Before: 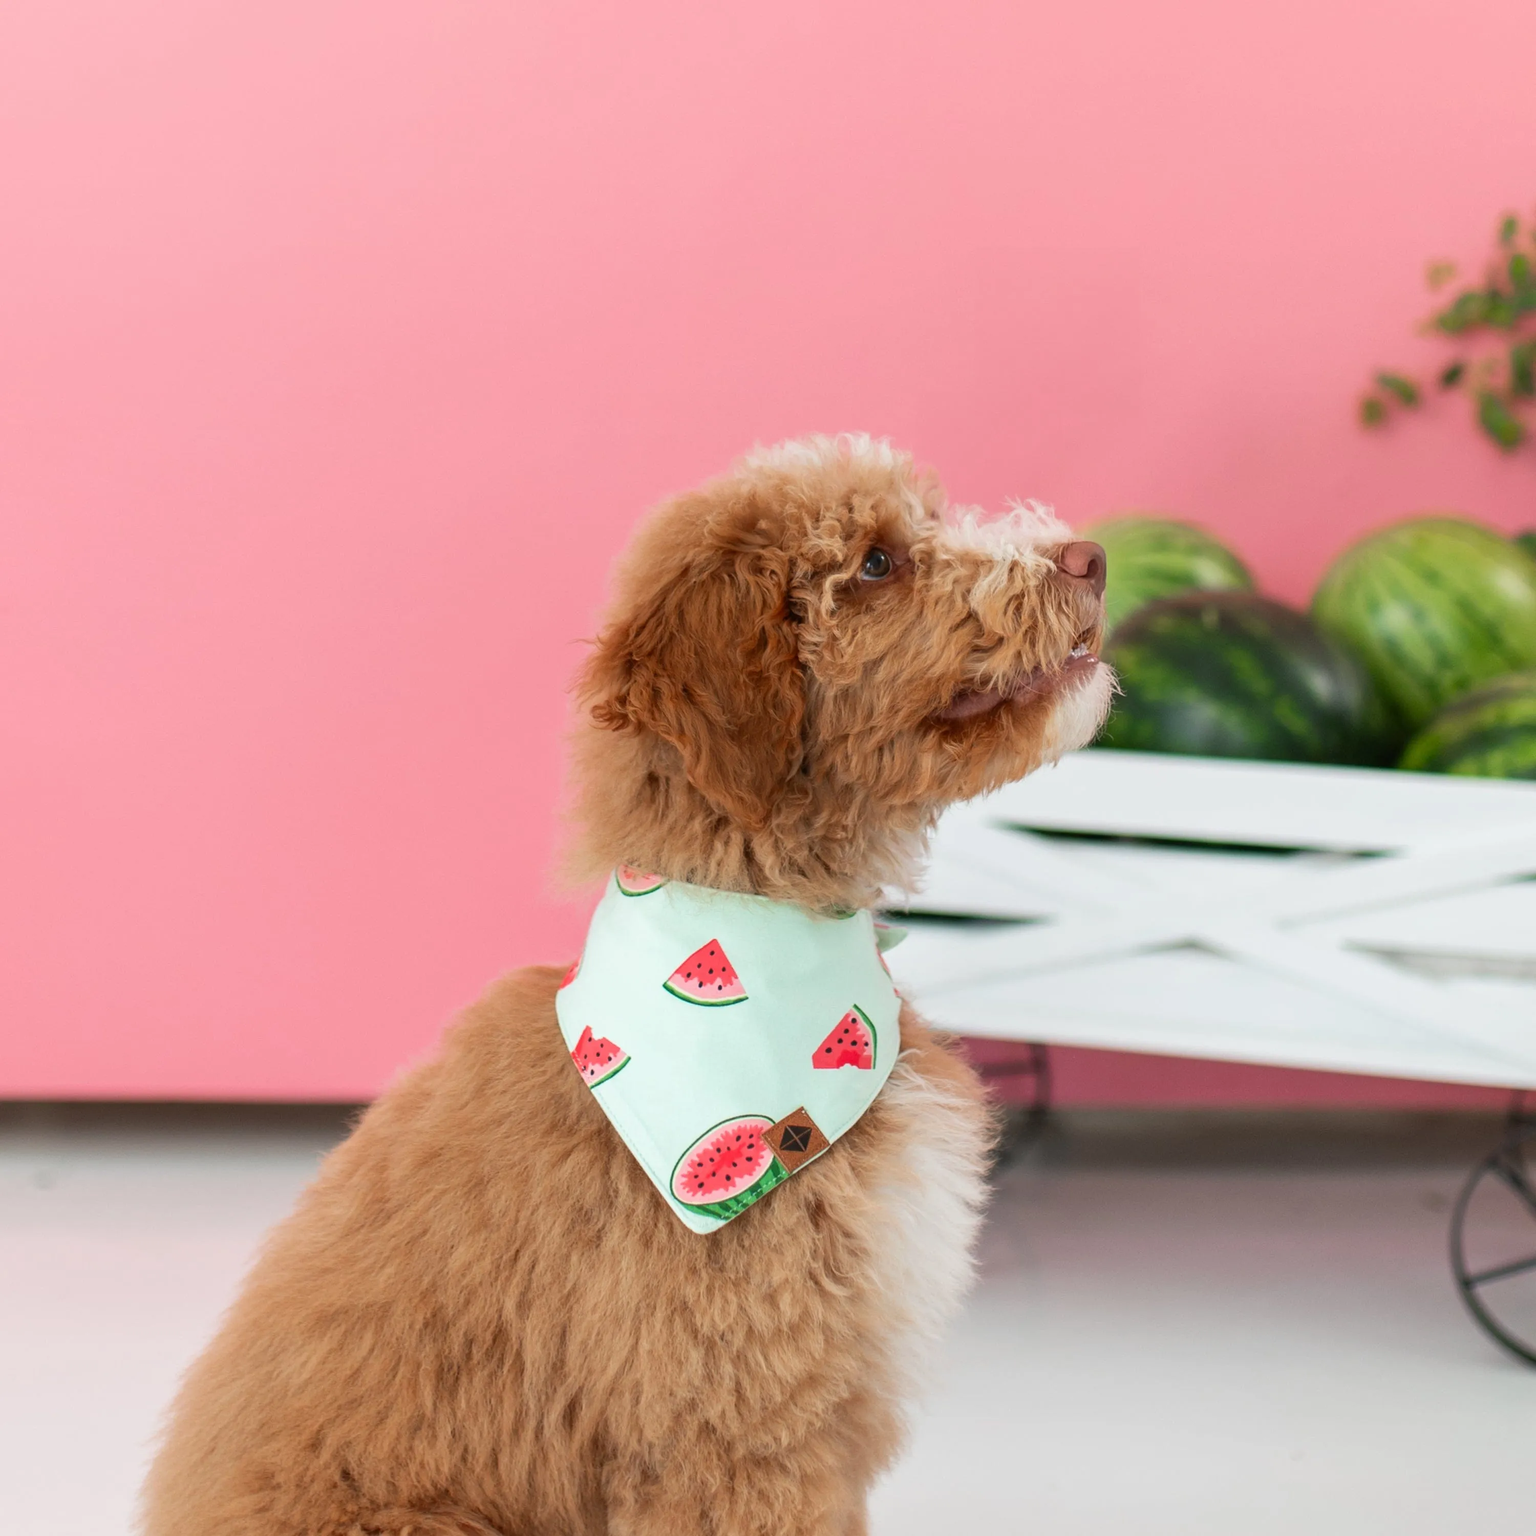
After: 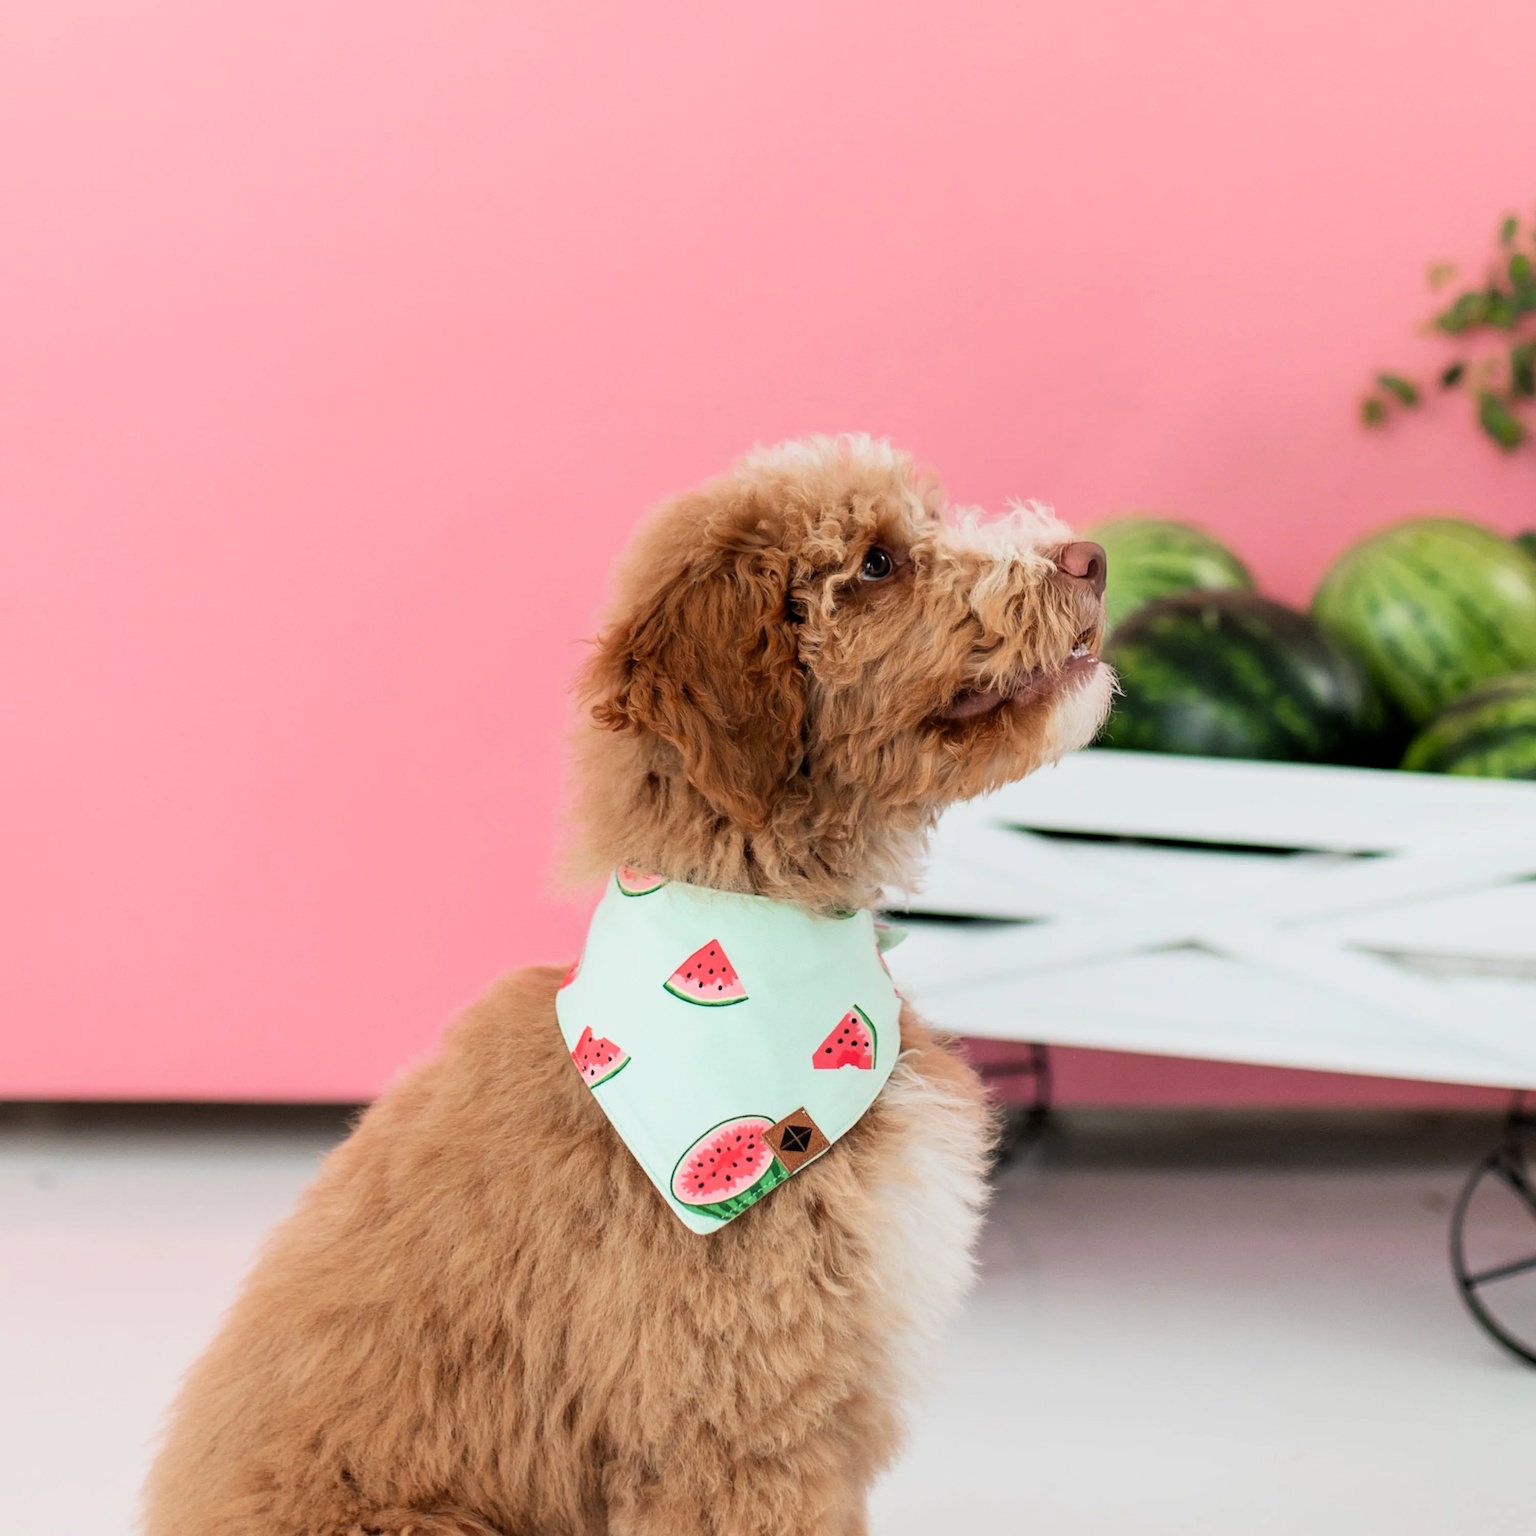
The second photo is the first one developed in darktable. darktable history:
filmic rgb: middle gray luminance 10.05%, black relative exposure -8.65 EV, white relative exposure 3.27 EV, target black luminance 0%, hardness 5.21, latitude 44.68%, contrast 1.304, highlights saturation mix 3.86%, shadows ↔ highlights balance 24.45%, color science v6 (2022)
